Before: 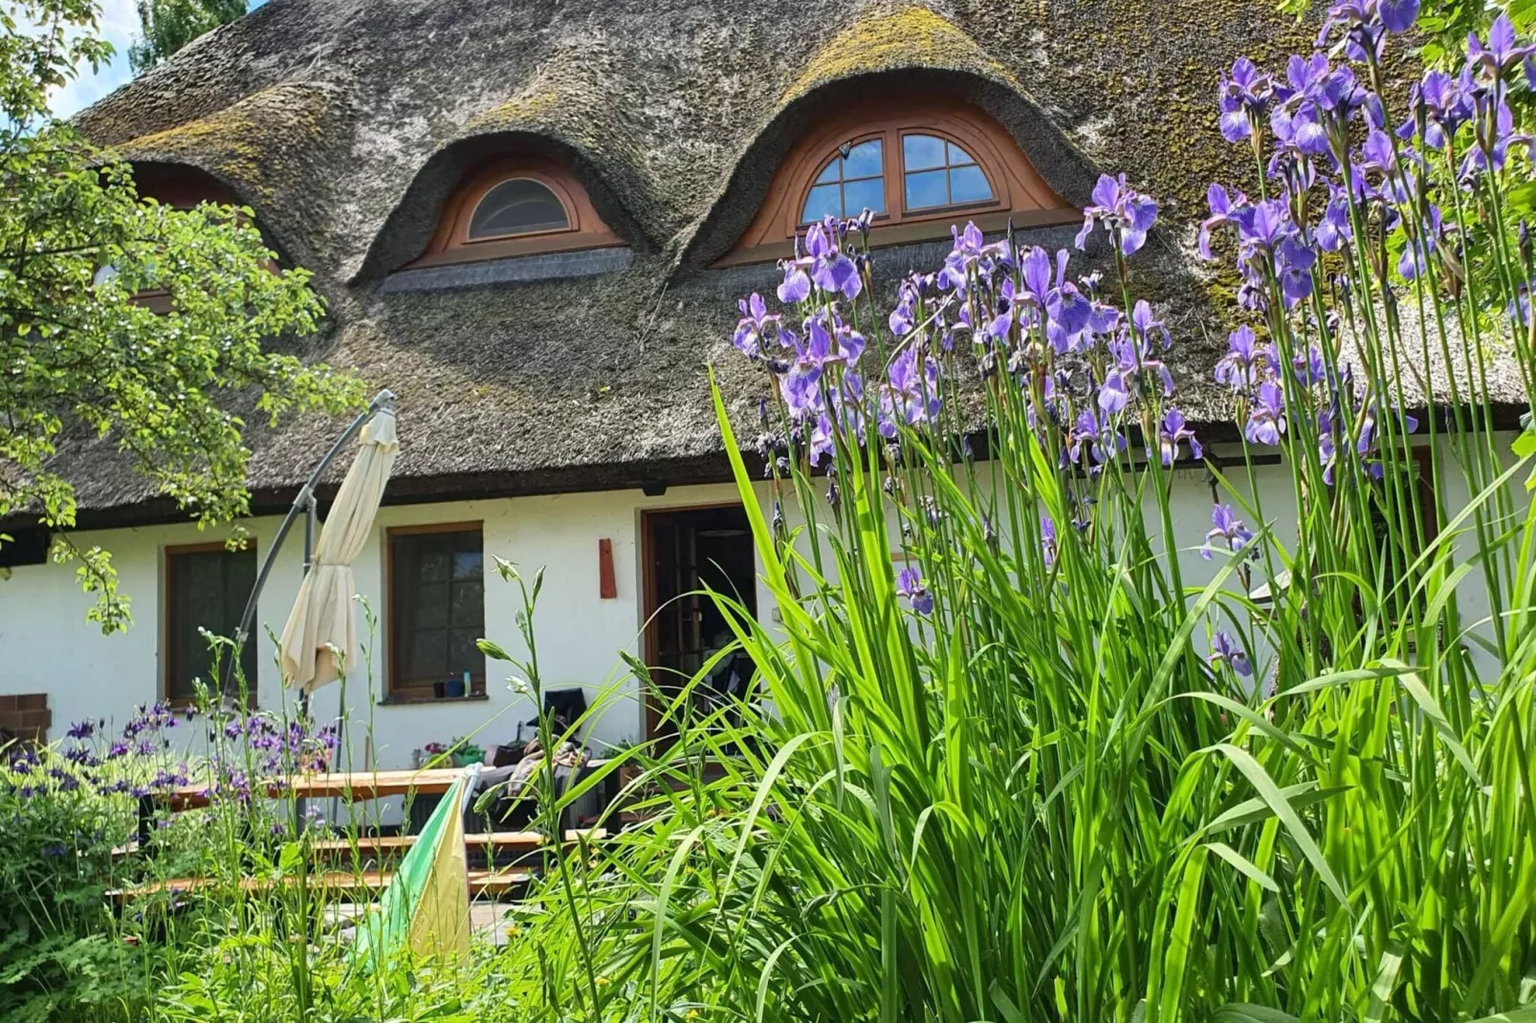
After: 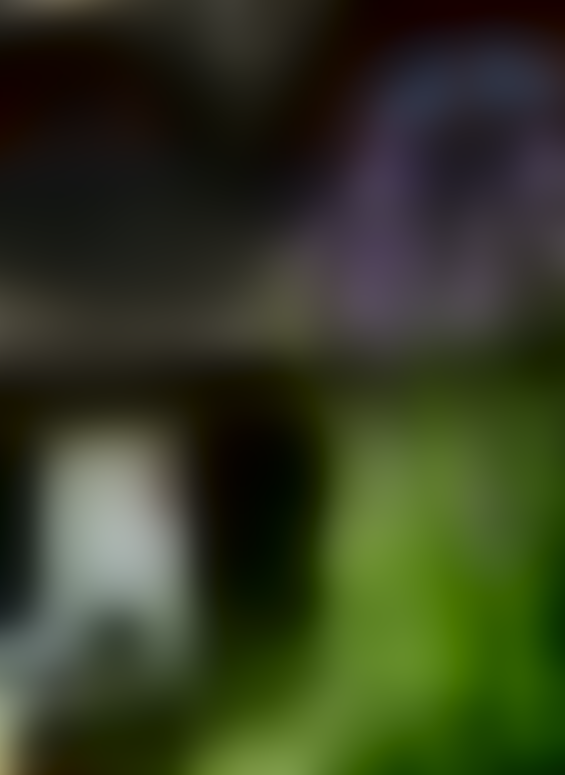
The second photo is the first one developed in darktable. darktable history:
lowpass: radius 31.92, contrast 1.72, brightness -0.98, saturation 0.94
crop and rotate: left 29.476%, top 10.214%, right 35.32%, bottom 17.333%
